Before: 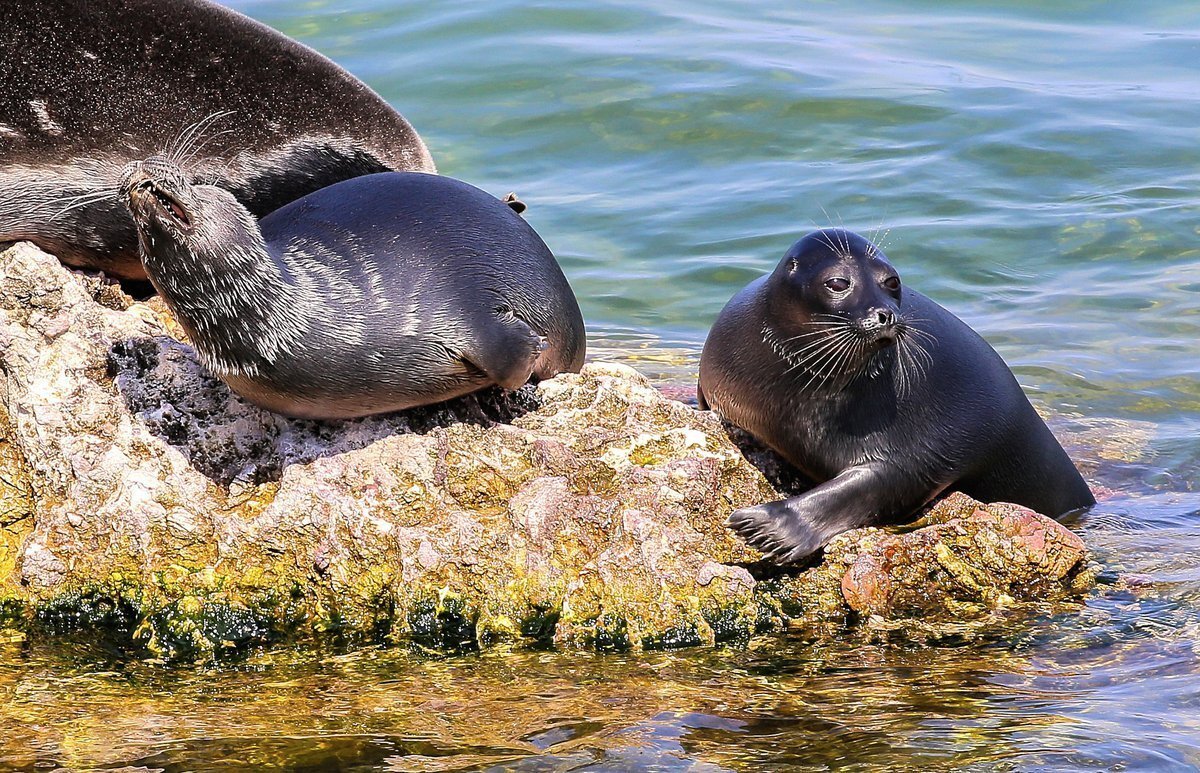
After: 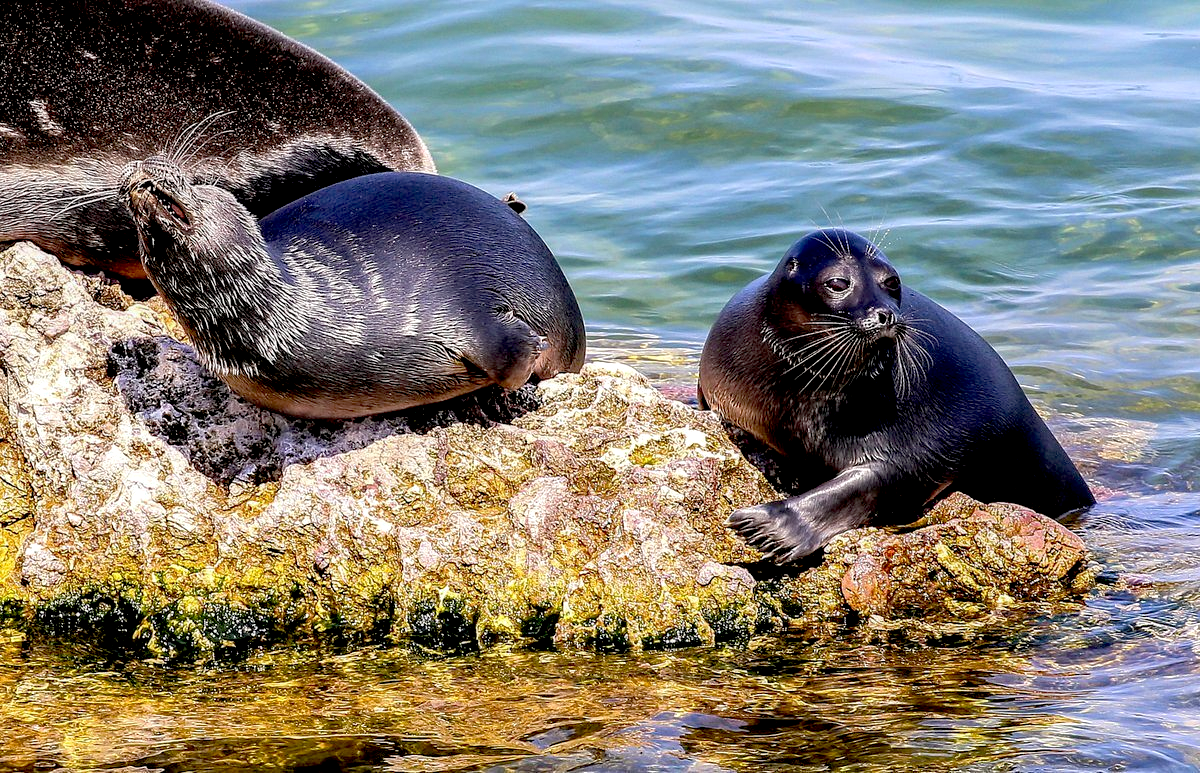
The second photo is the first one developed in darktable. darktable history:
exposure: black level correction 0.025, exposure 0.181 EV, compensate highlight preservation false
local contrast: on, module defaults
